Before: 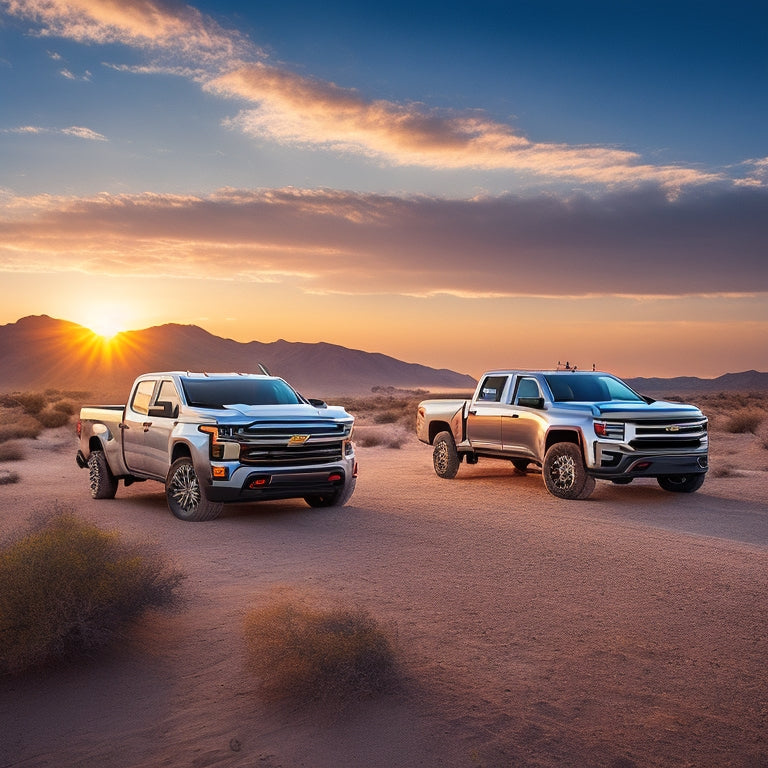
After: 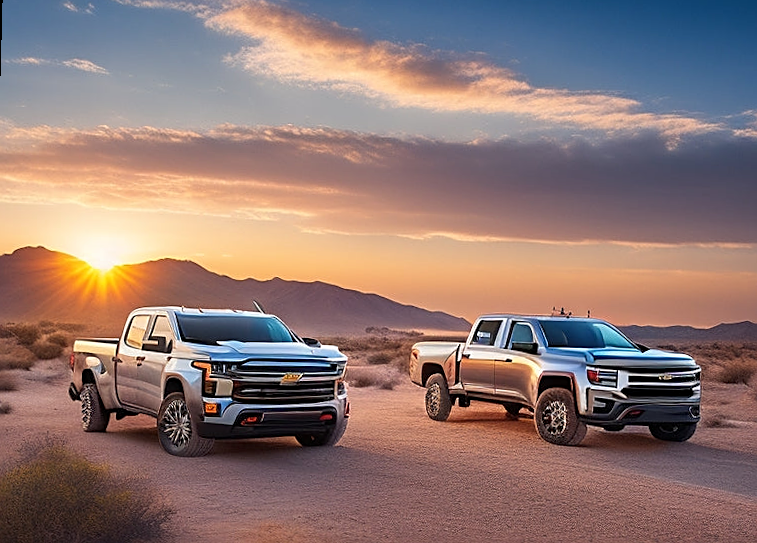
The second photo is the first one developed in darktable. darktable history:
sharpen: on, module defaults
crop: left 0.387%, top 5.469%, bottom 19.809%
rotate and perspective: rotation 1.57°, crop left 0.018, crop right 0.982, crop top 0.039, crop bottom 0.961
